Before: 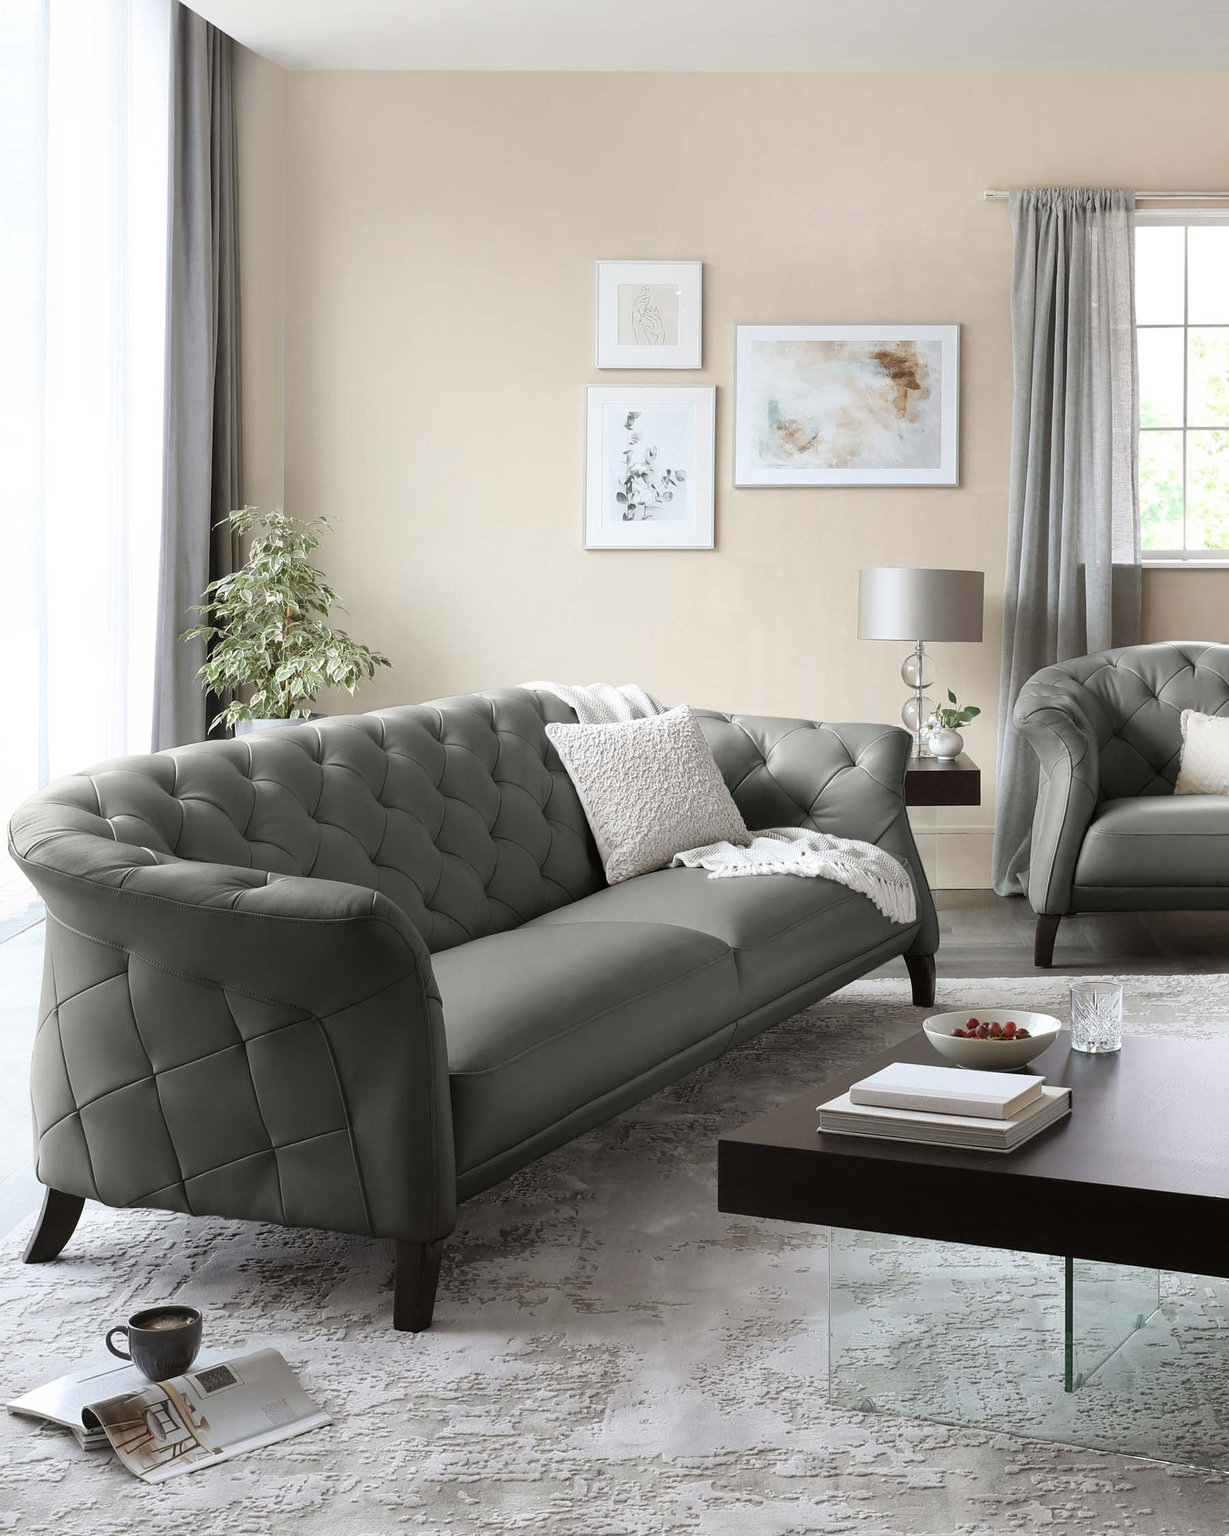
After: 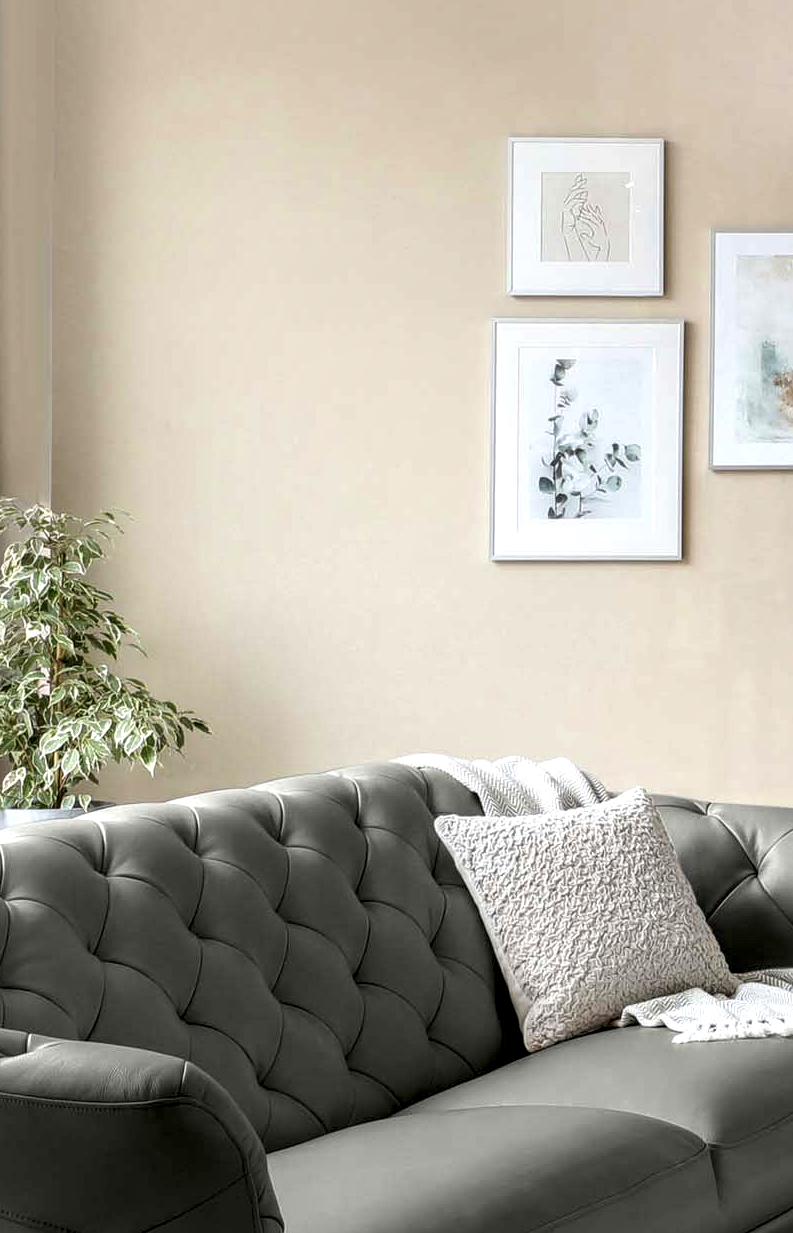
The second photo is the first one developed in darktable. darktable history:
crop: left 20.248%, top 10.86%, right 35.675%, bottom 34.321%
local contrast: highlights 20%, shadows 70%, detail 170%
velvia: strength 27%
